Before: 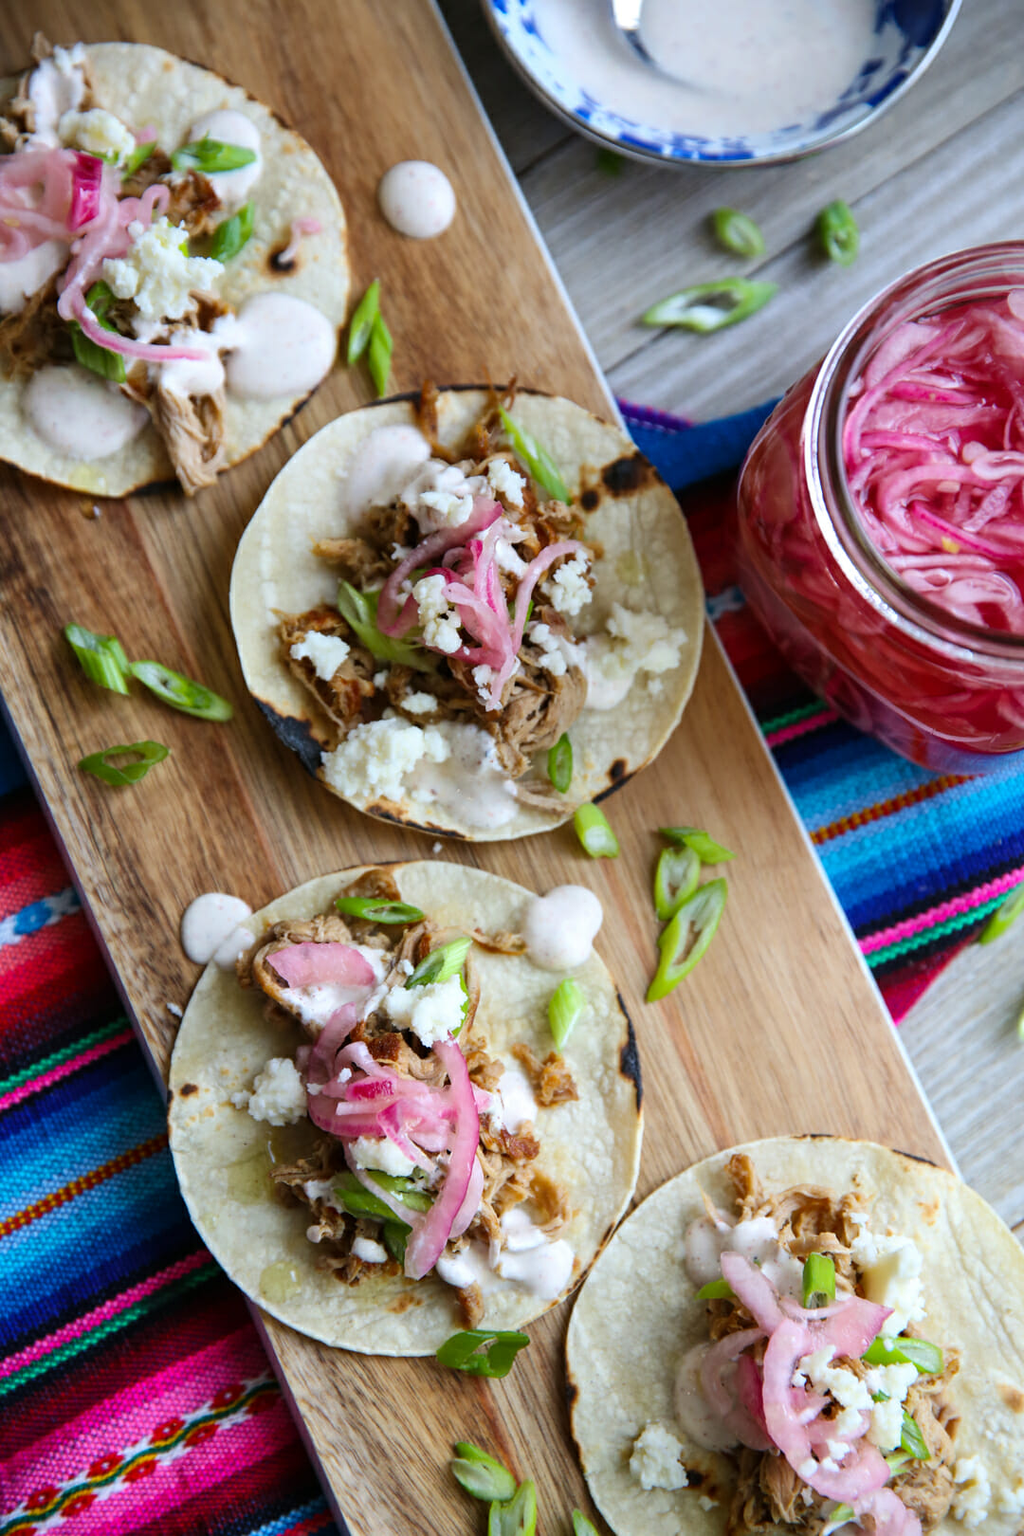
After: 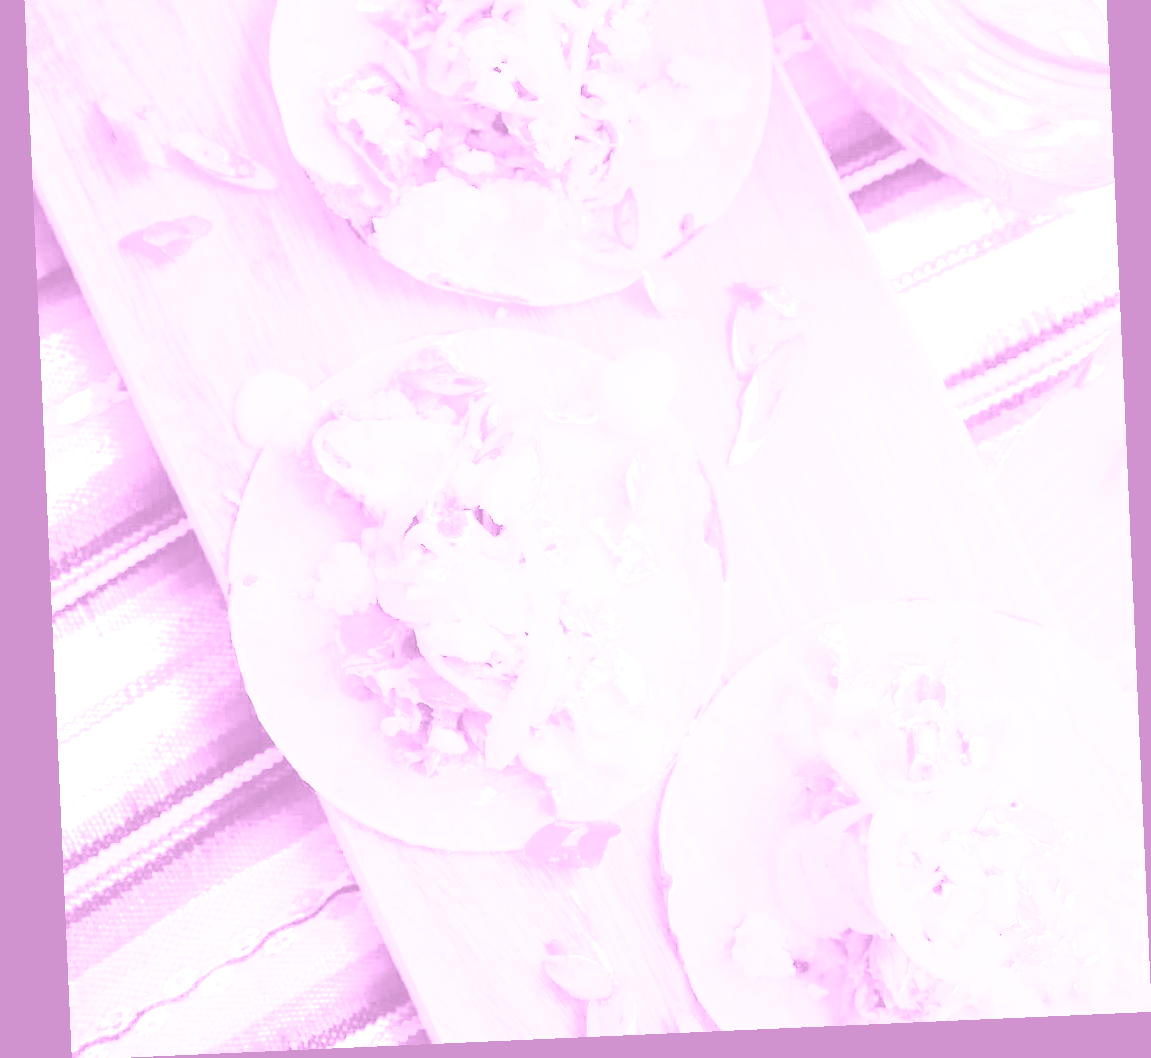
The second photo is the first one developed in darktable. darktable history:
crop and rotate: top 36.435%
contrast brightness saturation: contrast 0.39, brightness 0.53
color zones: curves: ch0 [(0, 0.5) (0.125, 0.4) (0.25, 0.5) (0.375, 0.4) (0.5, 0.4) (0.625, 0.35) (0.75, 0.35) (0.875, 0.5)]; ch1 [(0, 0.35) (0.125, 0.45) (0.25, 0.35) (0.375, 0.35) (0.5, 0.35) (0.625, 0.35) (0.75, 0.45) (0.875, 0.35)]; ch2 [(0, 0.6) (0.125, 0.5) (0.25, 0.5) (0.375, 0.6) (0.5, 0.6) (0.625, 0.5) (0.75, 0.5) (0.875, 0.5)]
rotate and perspective: rotation -2.56°, automatic cropping off
exposure: compensate highlight preservation false
white balance: red 8, blue 8
colorize: hue 331.2°, saturation 75%, source mix 30.28%, lightness 70.52%, version 1
